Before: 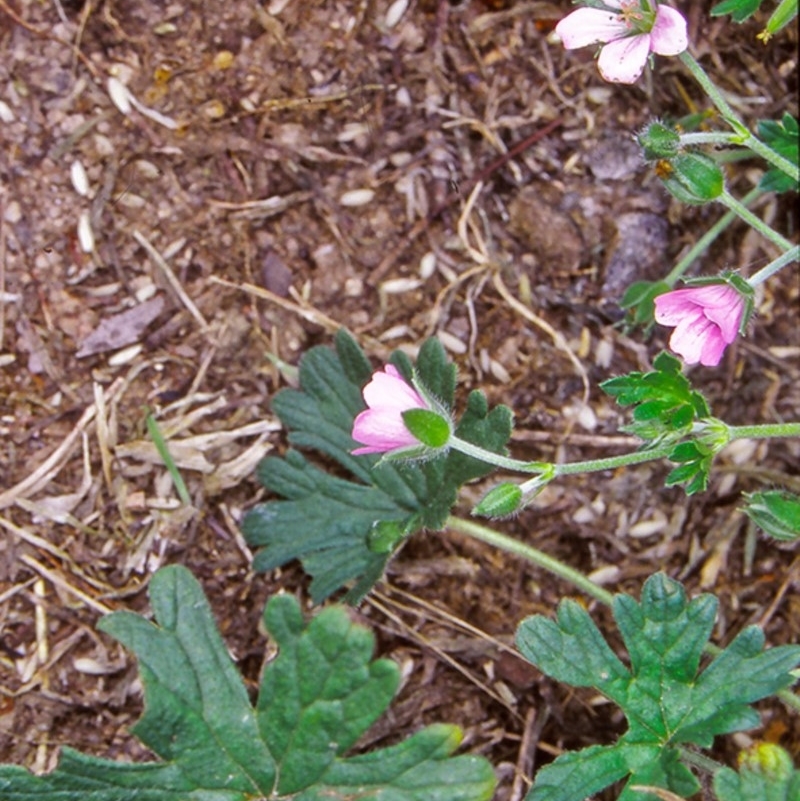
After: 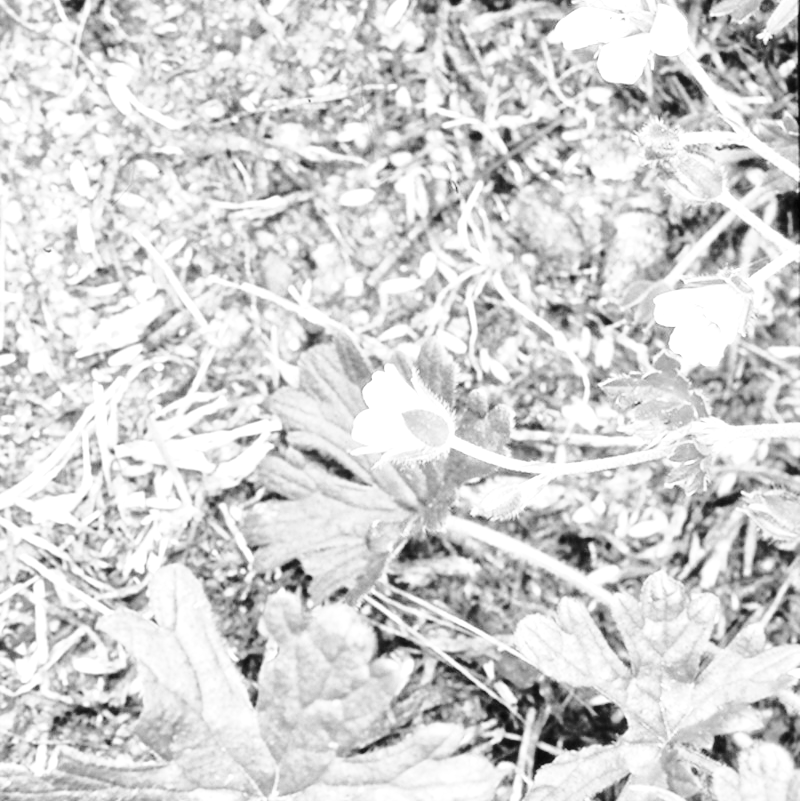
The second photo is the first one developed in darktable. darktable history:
base curve: curves: ch0 [(0, 0) (0.028, 0.03) (0.121, 0.232) (0.46, 0.748) (0.859, 0.968) (1, 1)], preserve colors none
exposure: exposure 0.606 EV, compensate highlight preservation false
tone equalizer: -8 EV -1.12 EV, -7 EV -1.02 EV, -6 EV -0.847 EV, -5 EV -0.596 EV, -3 EV 0.591 EV, -2 EV 0.864 EV, -1 EV 0.996 EV, +0 EV 1.06 EV
color calibration: output gray [0.246, 0.254, 0.501, 0], illuminant as shot in camera, x 0.358, y 0.373, temperature 4628.91 K
contrast brightness saturation: brightness 0.184, saturation -0.499
